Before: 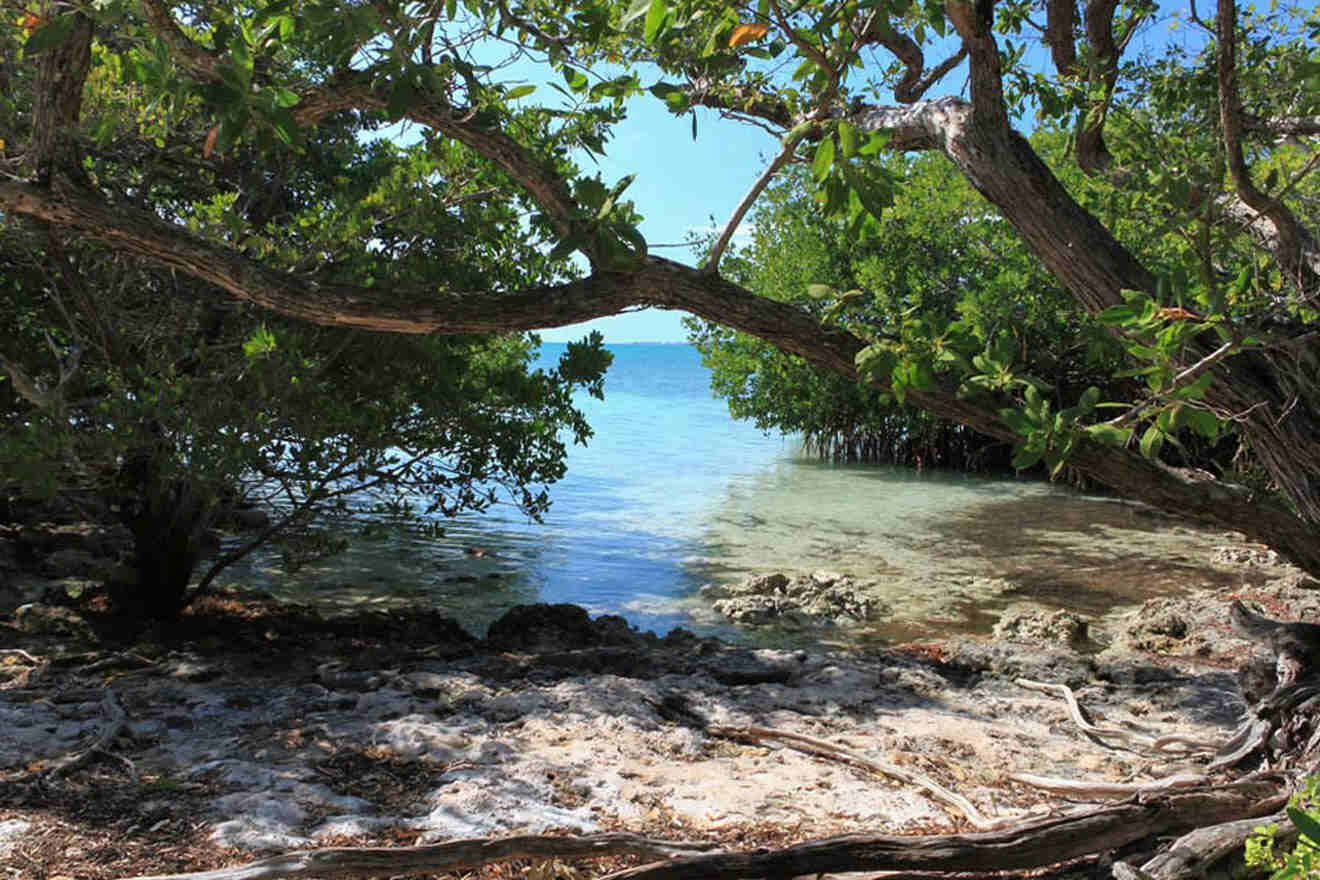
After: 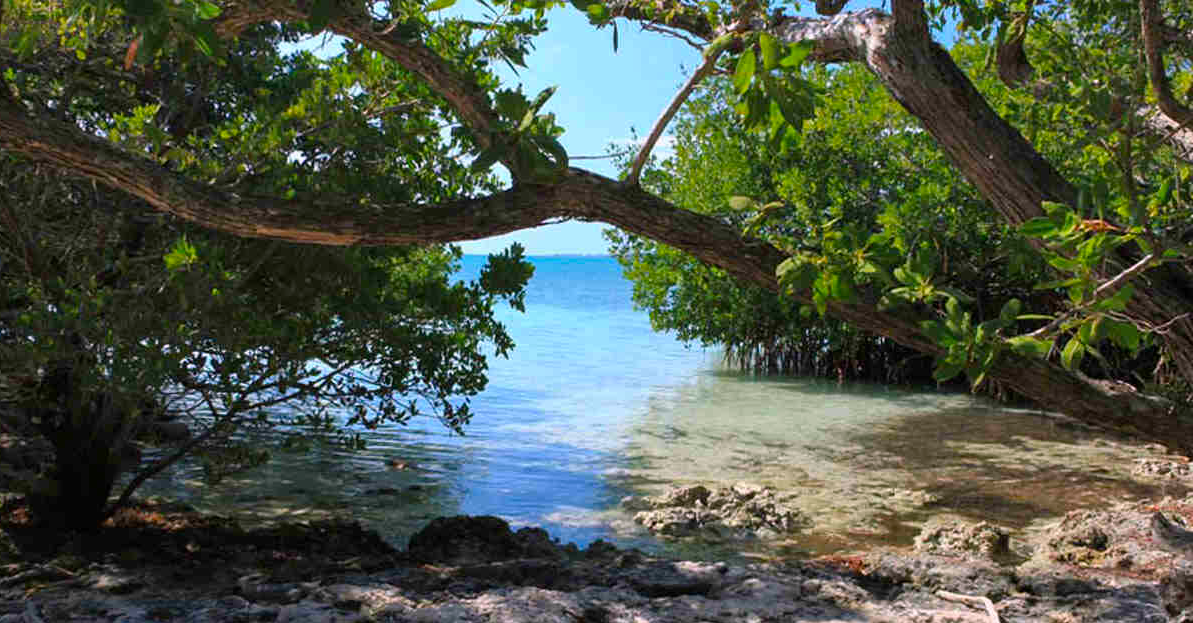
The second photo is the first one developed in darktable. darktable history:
color balance rgb: highlights gain › chroma 1.502%, highlights gain › hue 311.45°, perceptual saturation grading › global saturation 25.576%
crop: left 6.008%, top 10.023%, right 3.593%, bottom 19.11%
